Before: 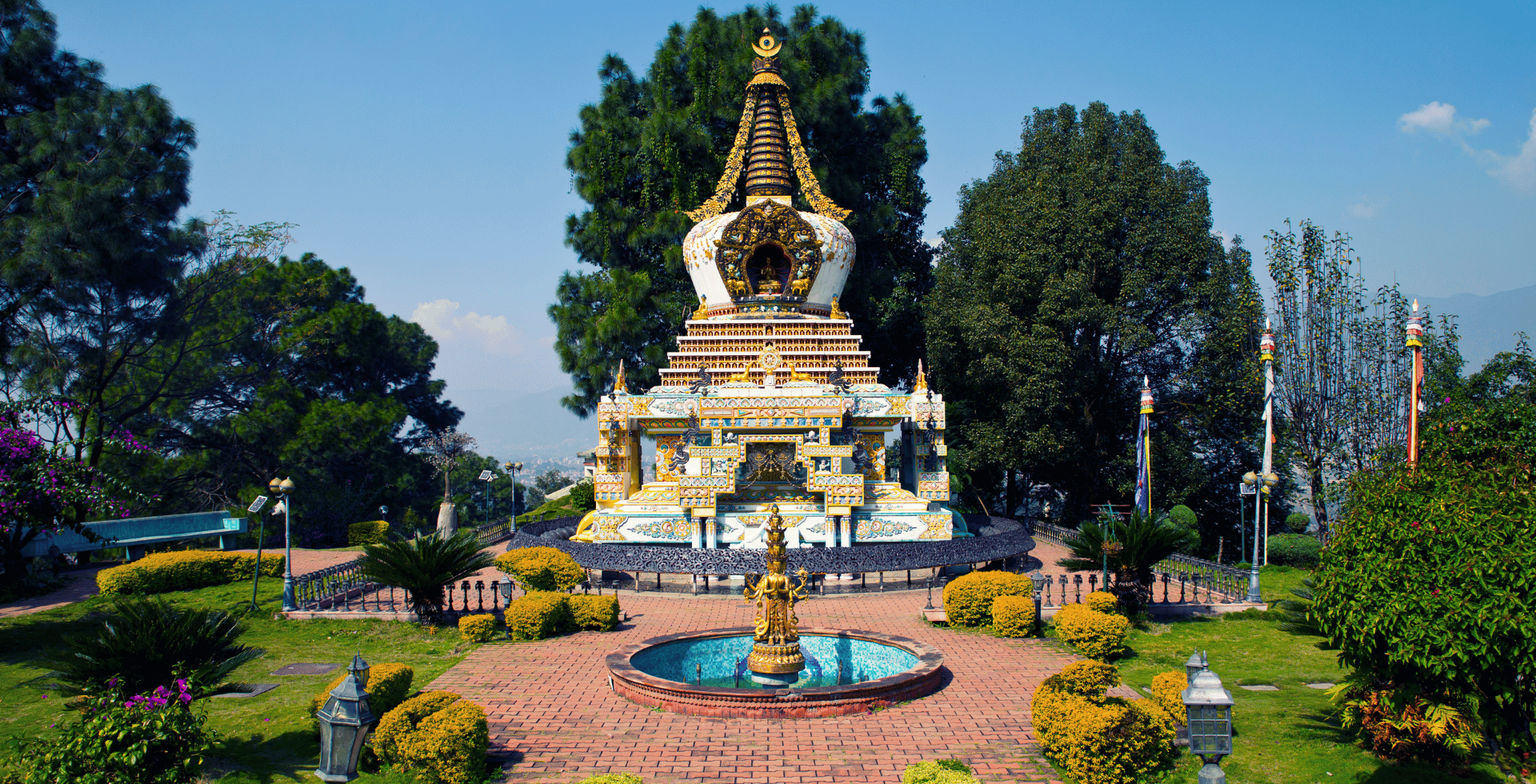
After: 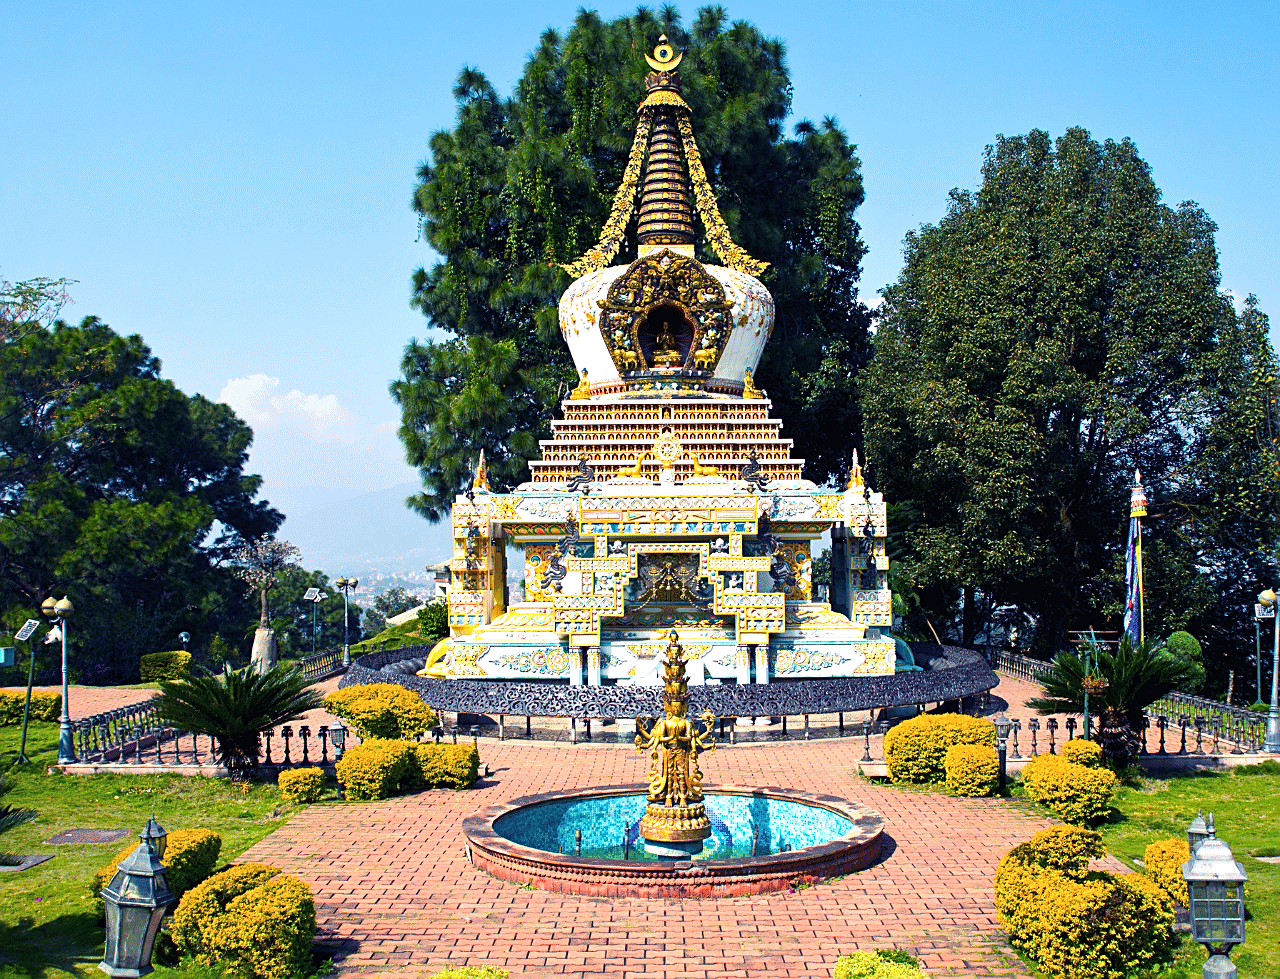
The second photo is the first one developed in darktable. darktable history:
exposure: exposure 0.611 EV, compensate exposure bias true, compensate highlight preservation false
crop and rotate: left 15.387%, right 17.921%
sharpen: on, module defaults
tone curve: curves: ch0 [(0, 0) (0.003, 0.003) (0.011, 0.011) (0.025, 0.025) (0.044, 0.044) (0.069, 0.069) (0.1, 0.099) (0.136, 0.135) (0.177, 0.177) (0.224, 0.224) (0.277, 0.276) (0.335, 0.334) (0.399, 0.398) (0.468, 0.467) (0.543, 0.565) (0.623, 0.641) (0.709, 0.723) (0.801, 0.81) (0.898, 0.902) (1, 1)], color space Lab, linked channels, preserve colors none
